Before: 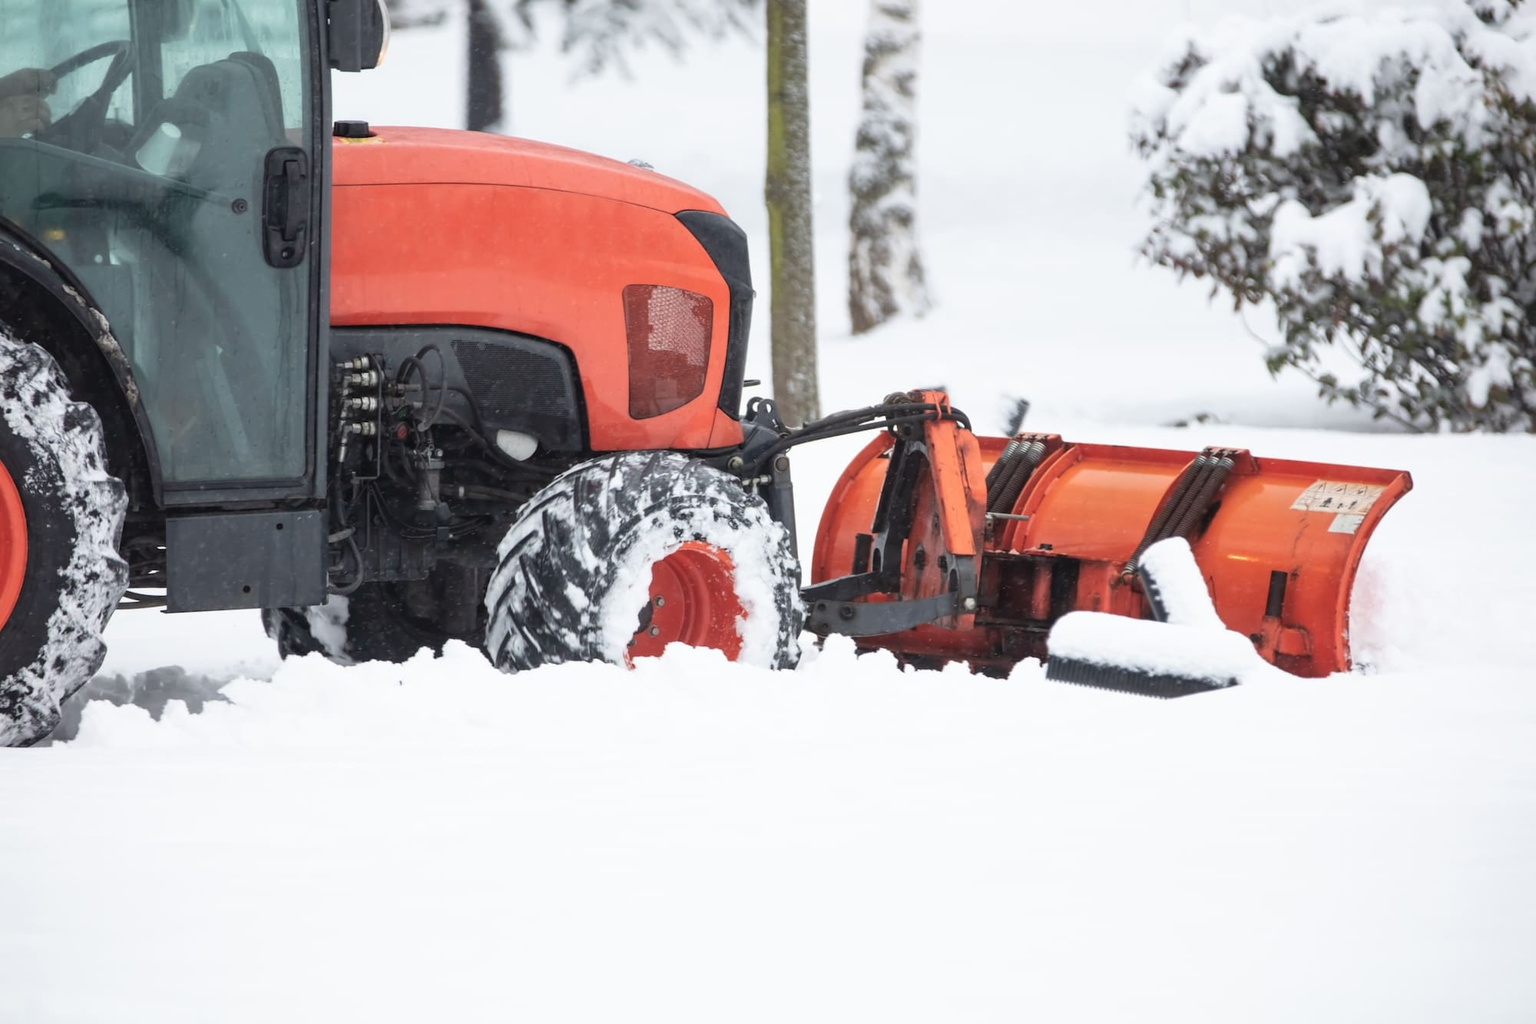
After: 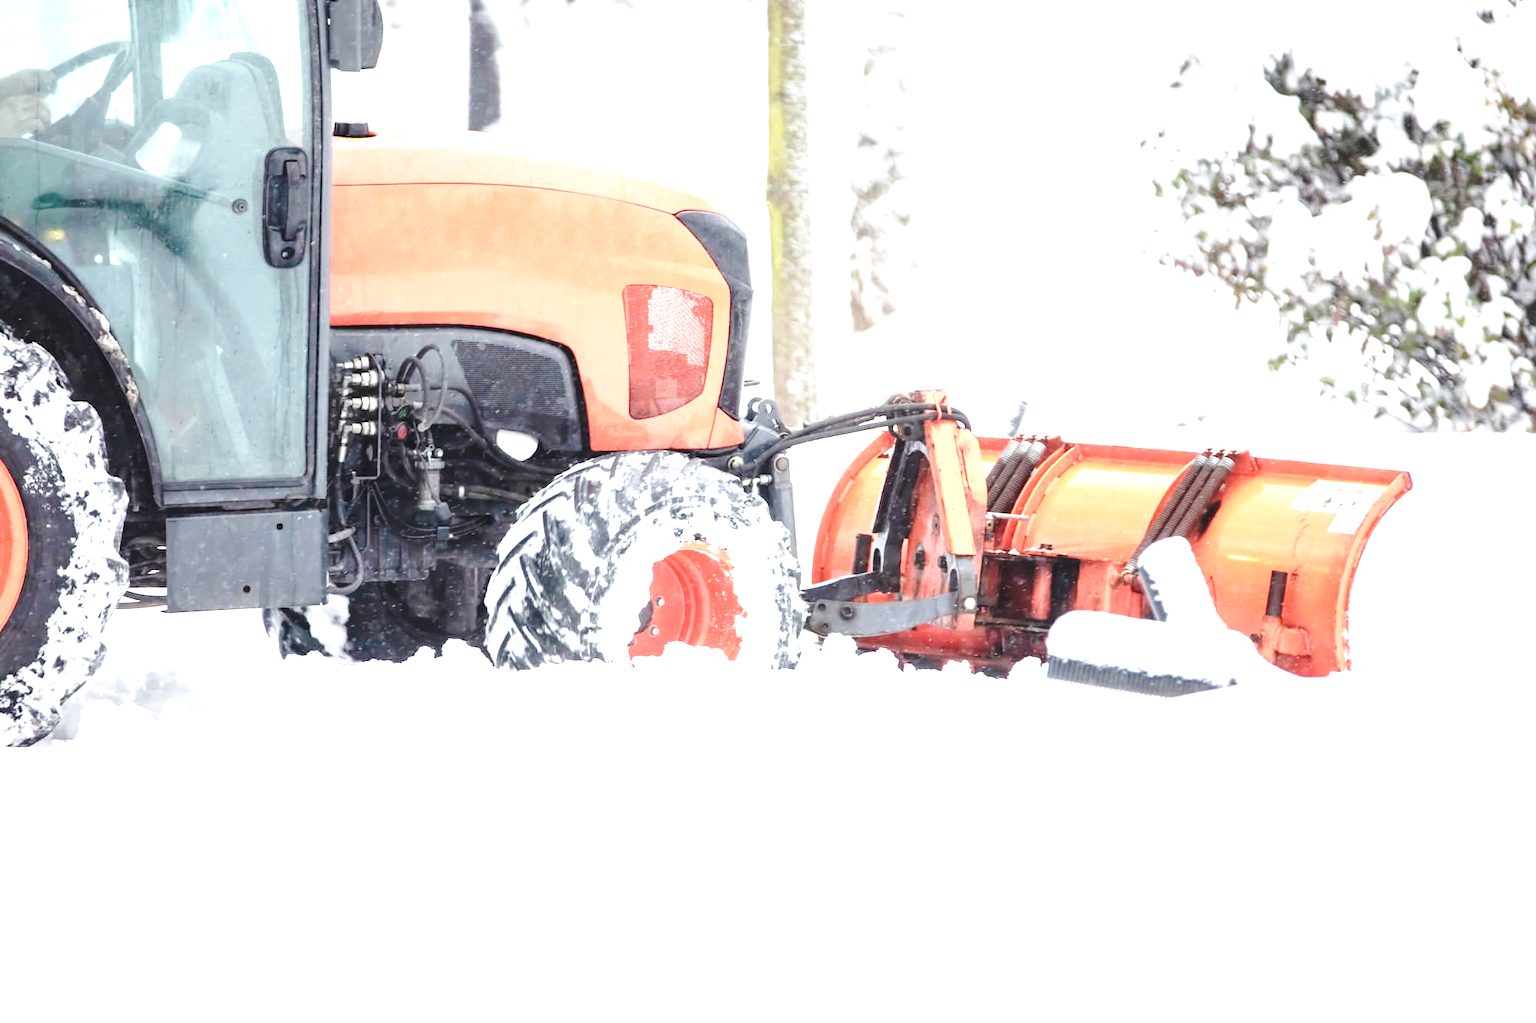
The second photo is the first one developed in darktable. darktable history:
exposure: black level correction 0, exposure 0.95 EV, compensate exposure bias true, compensate highlight preservation false
base curve: curves: ch0 [(0, 0) (0.032, 0.037) (0.105, 0.228) (0.435, 0.76) (0.856, 0.983) (1, 1)], preserve colors none
levels: levels [0, 0.474, 0.947]
